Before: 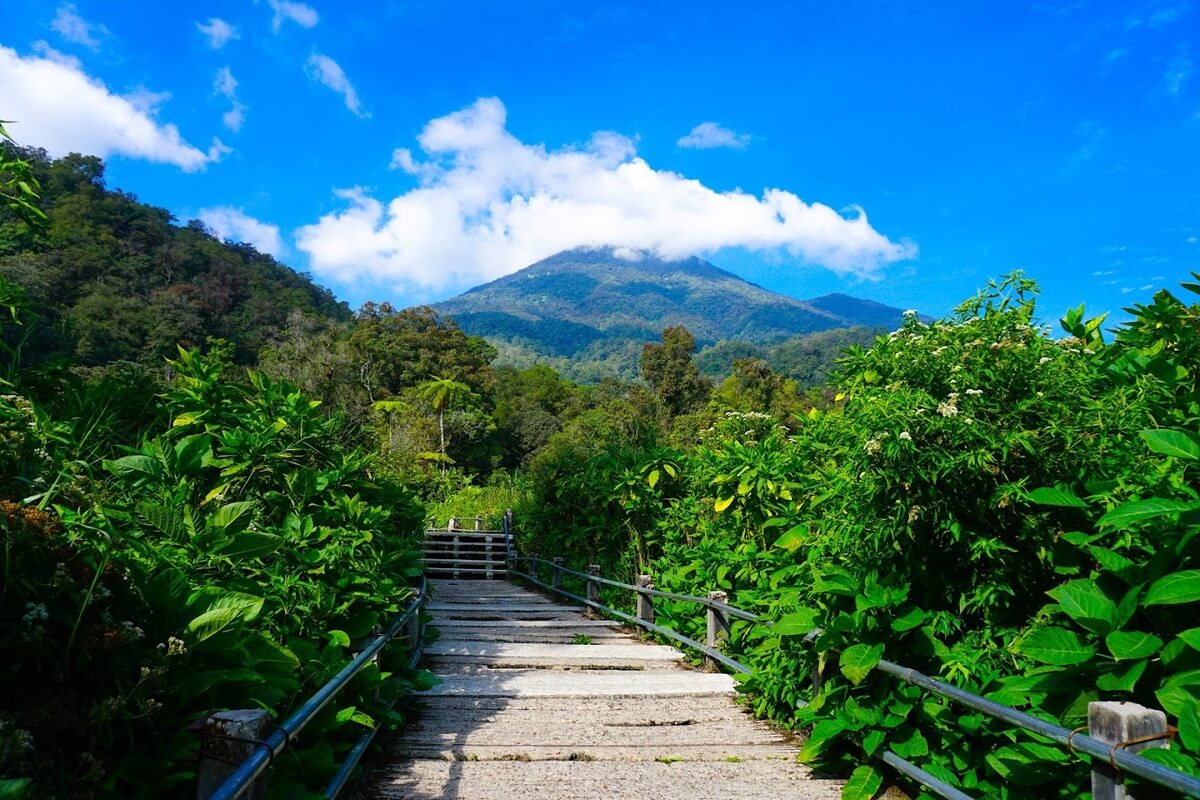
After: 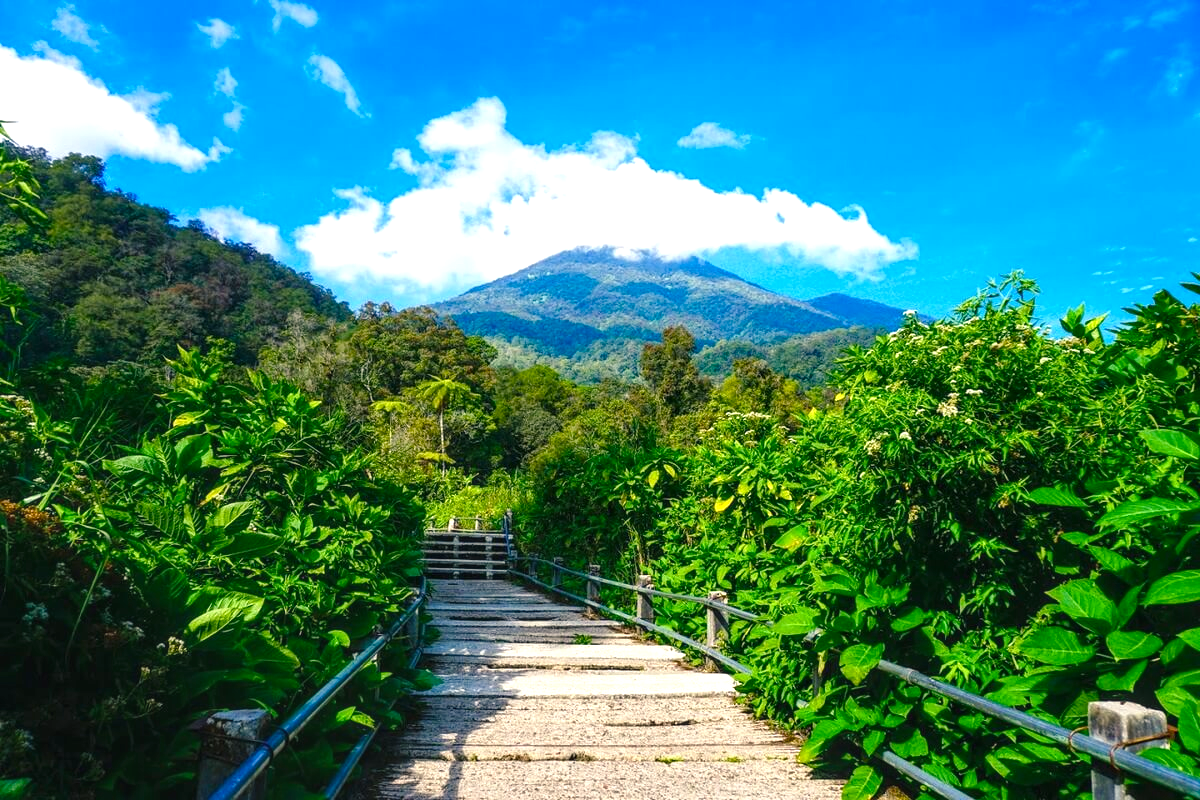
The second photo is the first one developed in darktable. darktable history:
local contrast: detail 130%
exposure: exposure 0.515 EV, compensate highlight preservation false
color balance rgb: shadows lift › chroma 2%, shadows lift › hue 219.6°, power › hue 313.2°, highlights gain › chroma 3%, highlights gain › hue 75.6°, global offset › luminance 0.5%, perceptual saturation grading › global saturation 15.33%, perceptual saturation grading › highlights -19.33%, perceptual saturation grading › shadows 20%, global vibrance 20%
